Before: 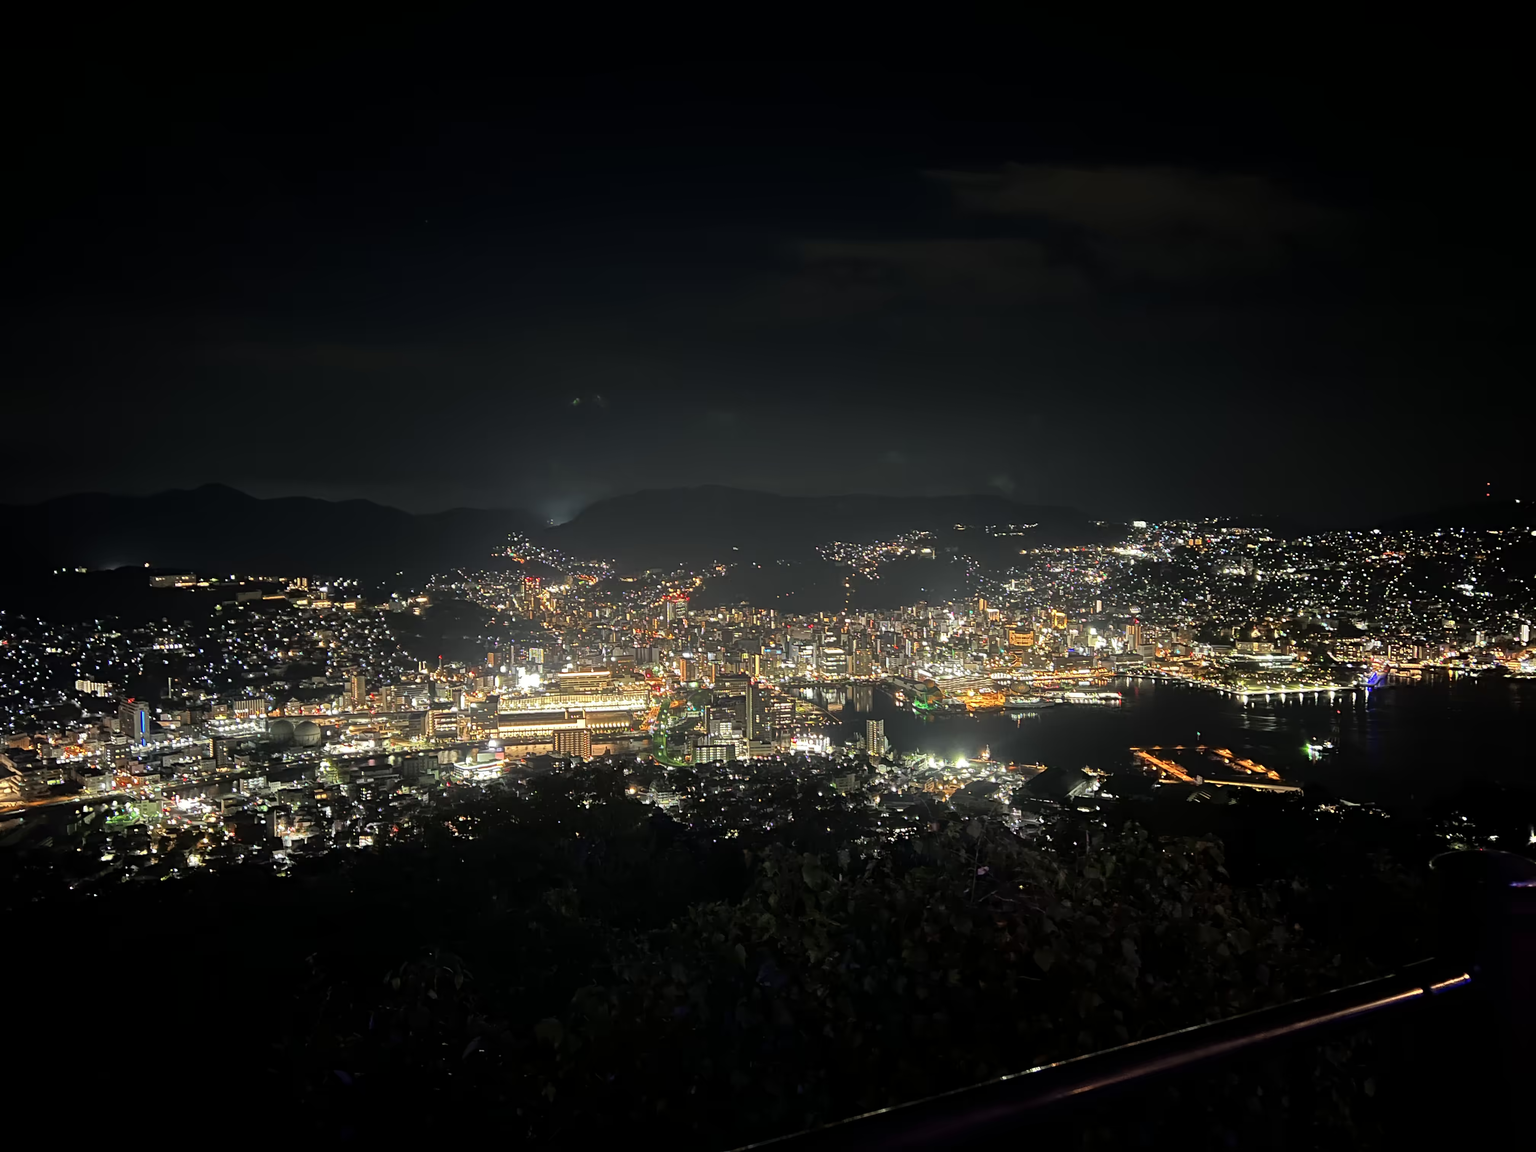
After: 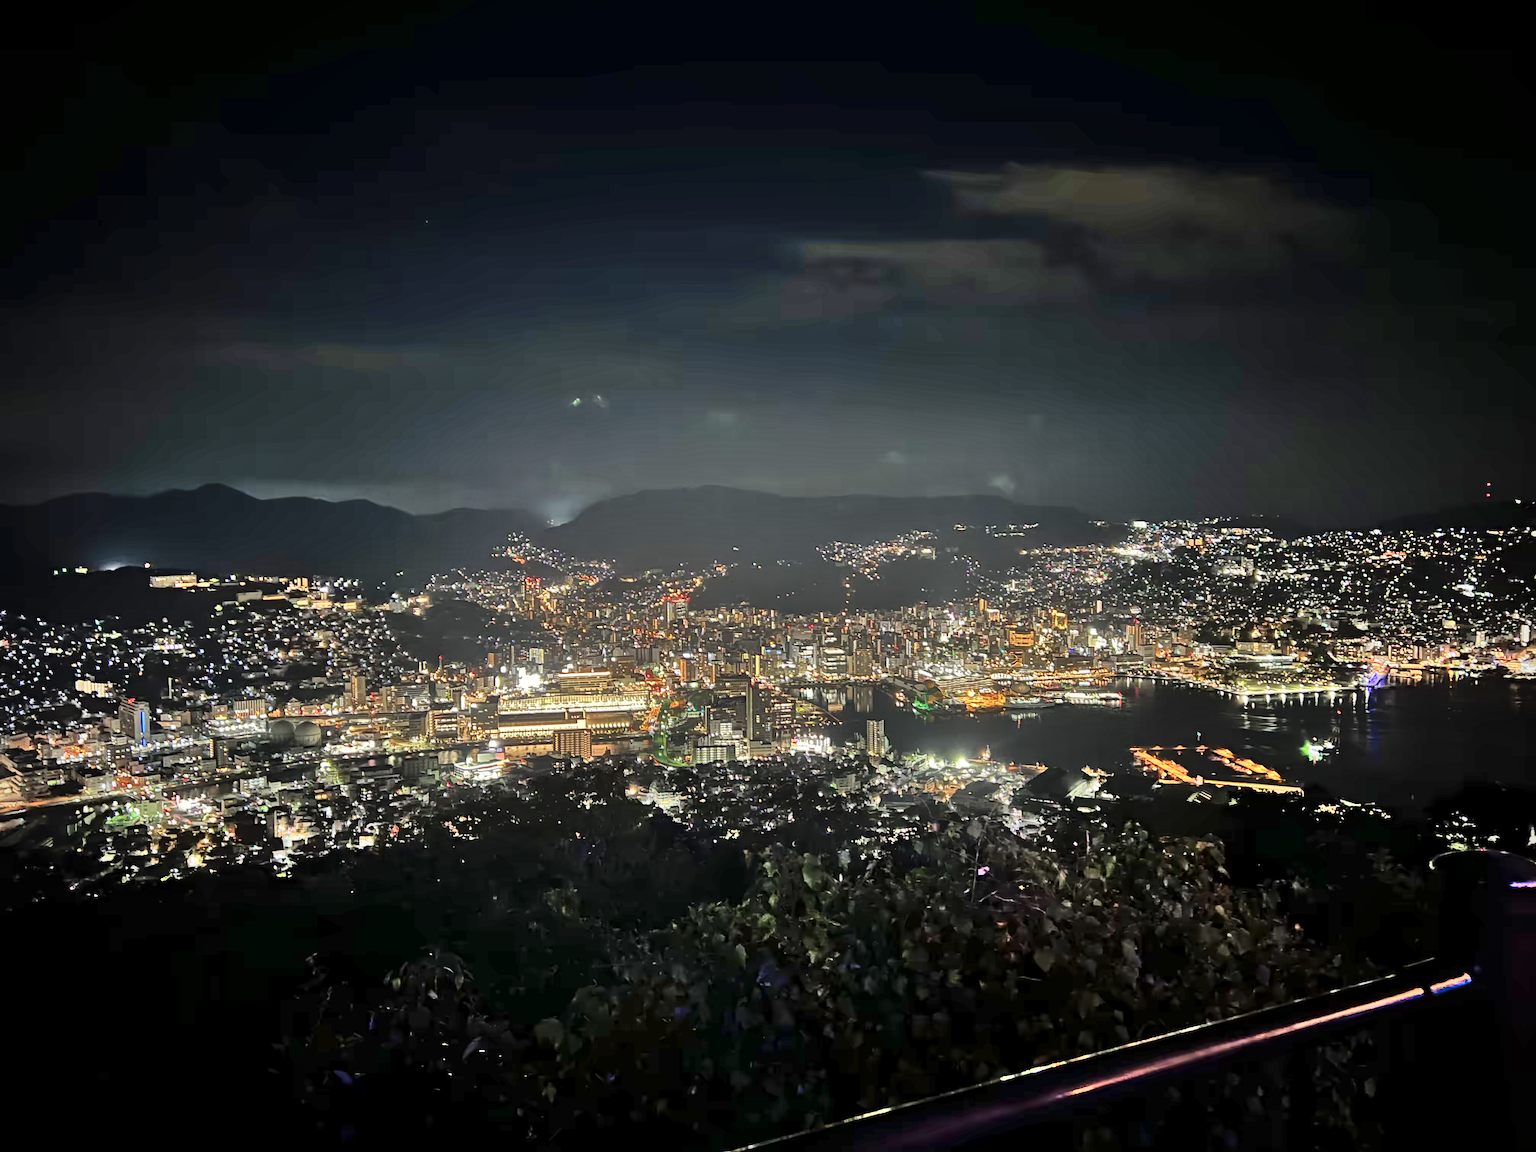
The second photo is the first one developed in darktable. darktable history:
vignetting: fall-off start 88.61%, fall-off radius 43%, width/height ratio 1.168
shadows and highlights: shadows 75.43, highlights -60.95, soften with gaussian
